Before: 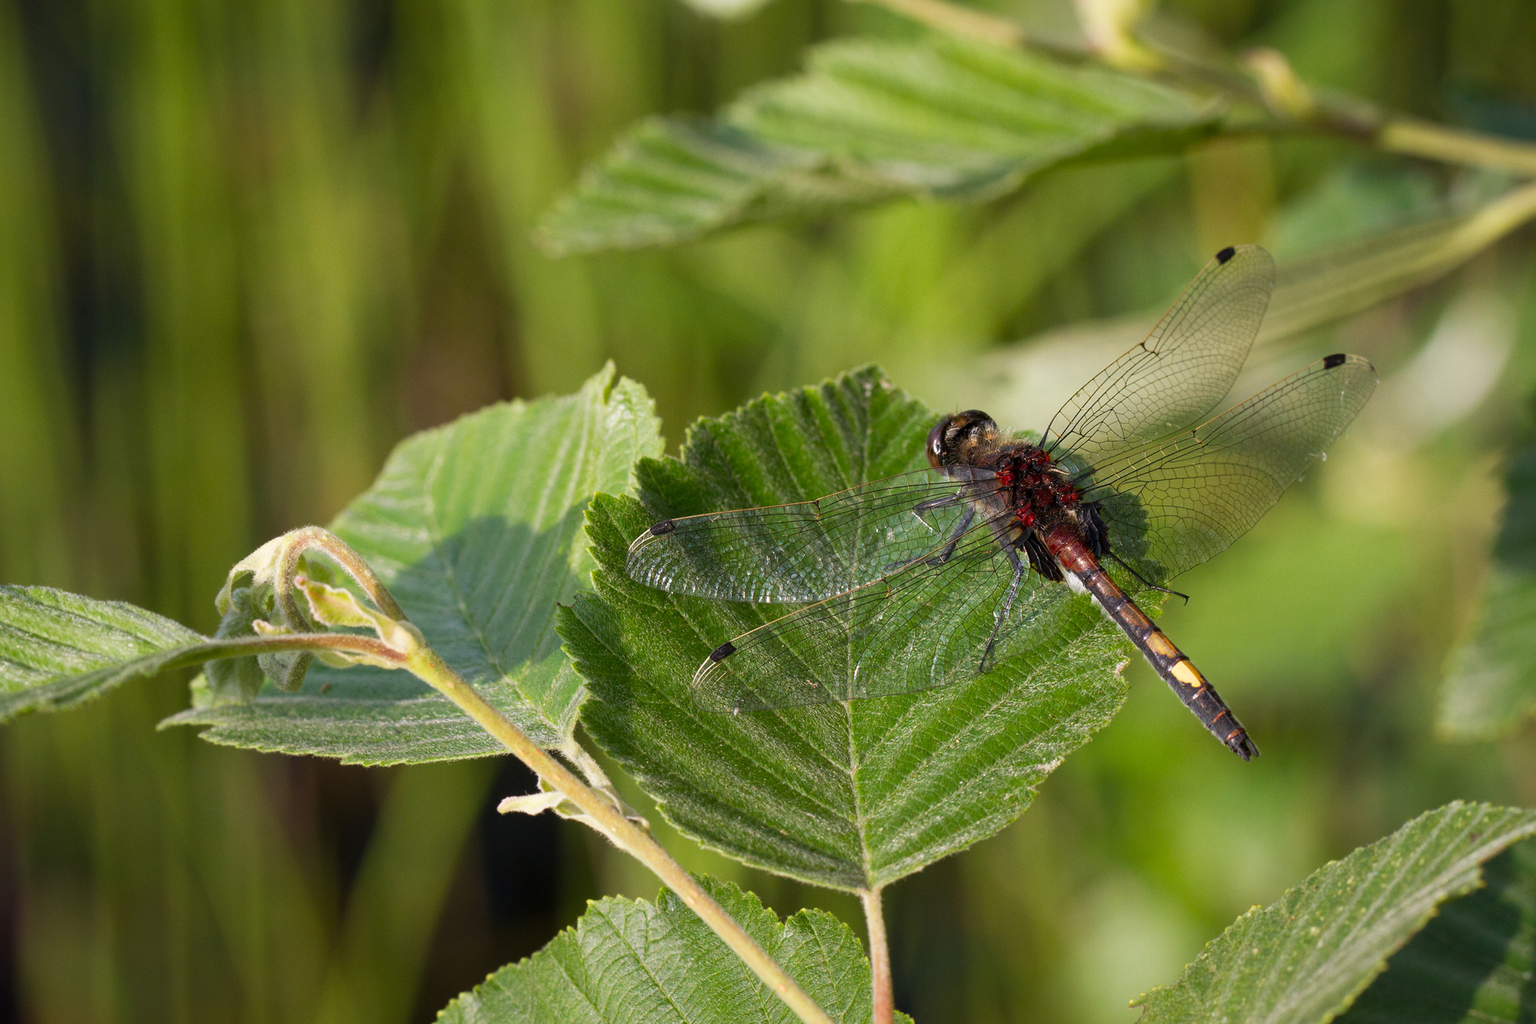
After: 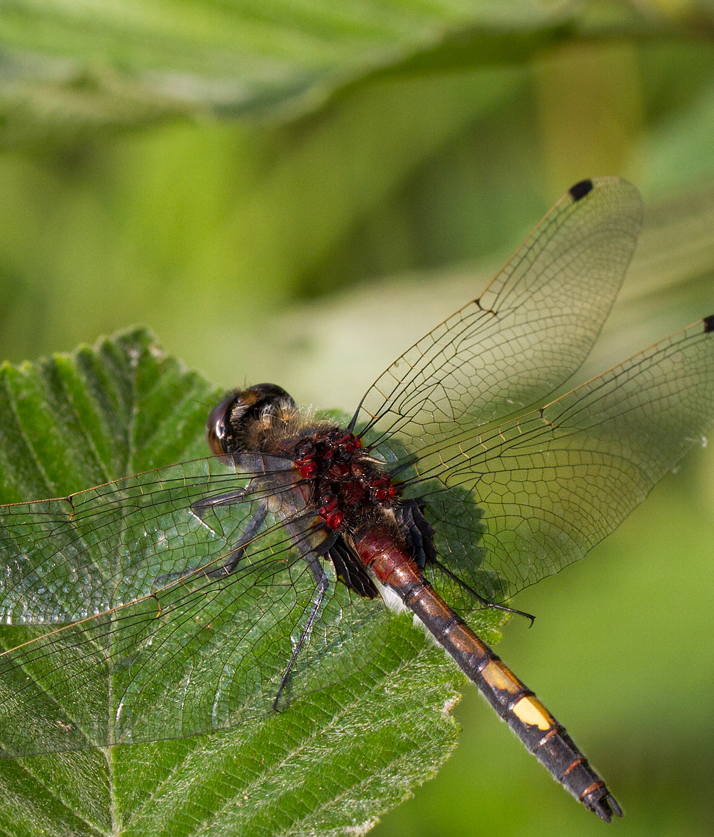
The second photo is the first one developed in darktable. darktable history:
crop and rotate: left 49.561%, top 10.132%, right 13.241%, bottom 24.458%
